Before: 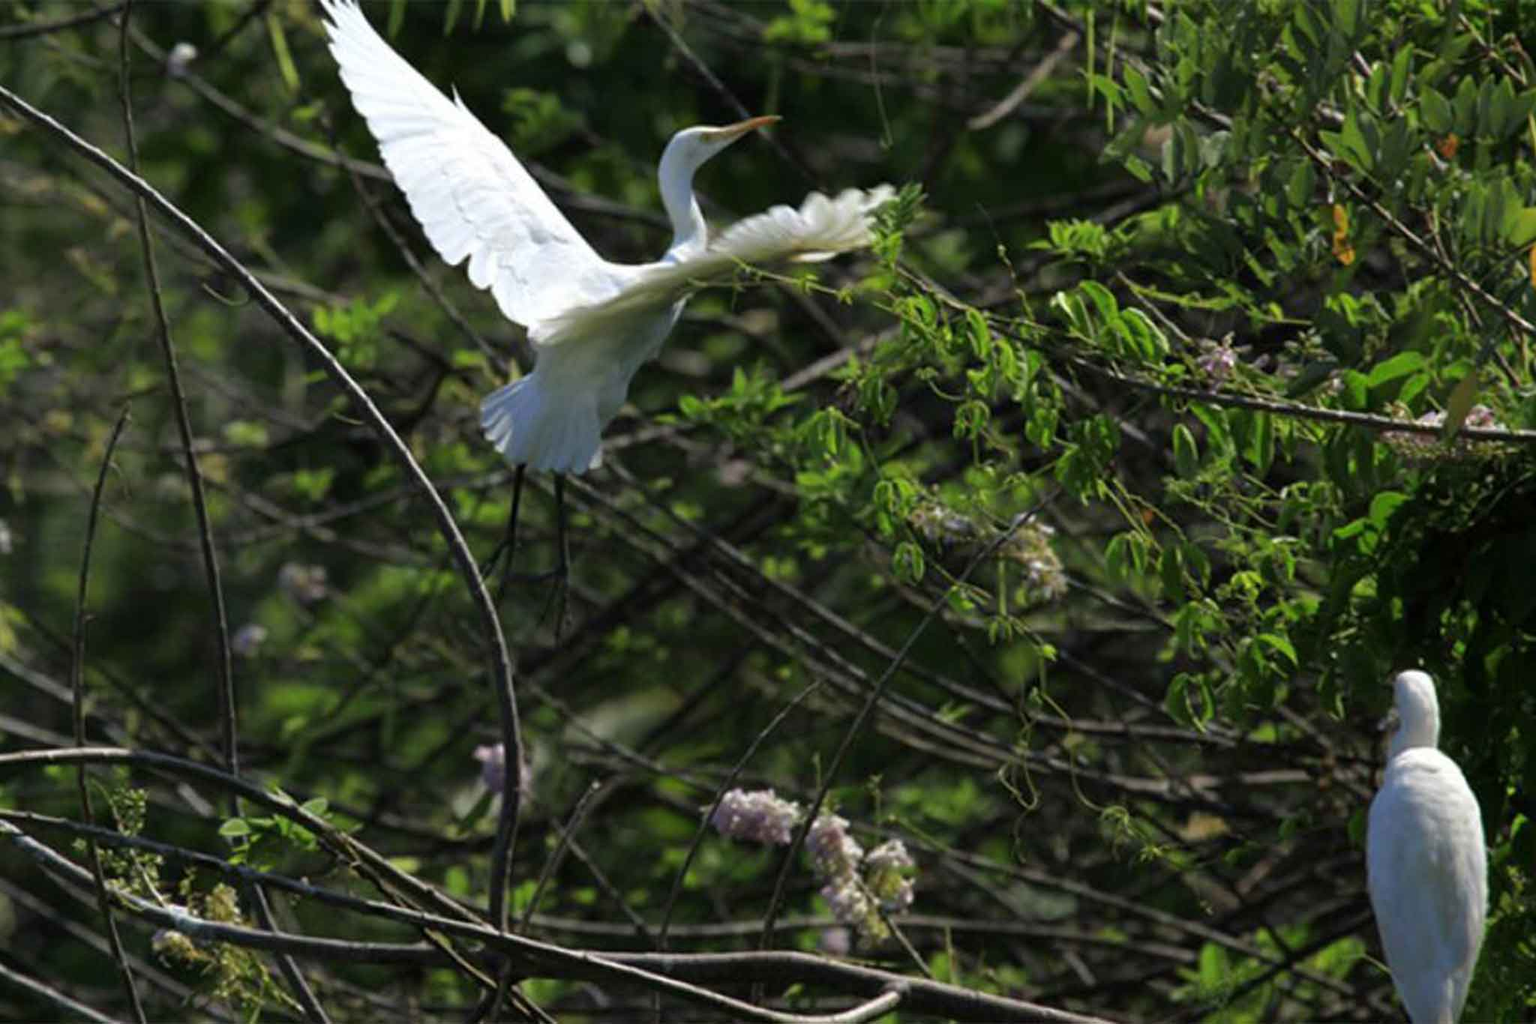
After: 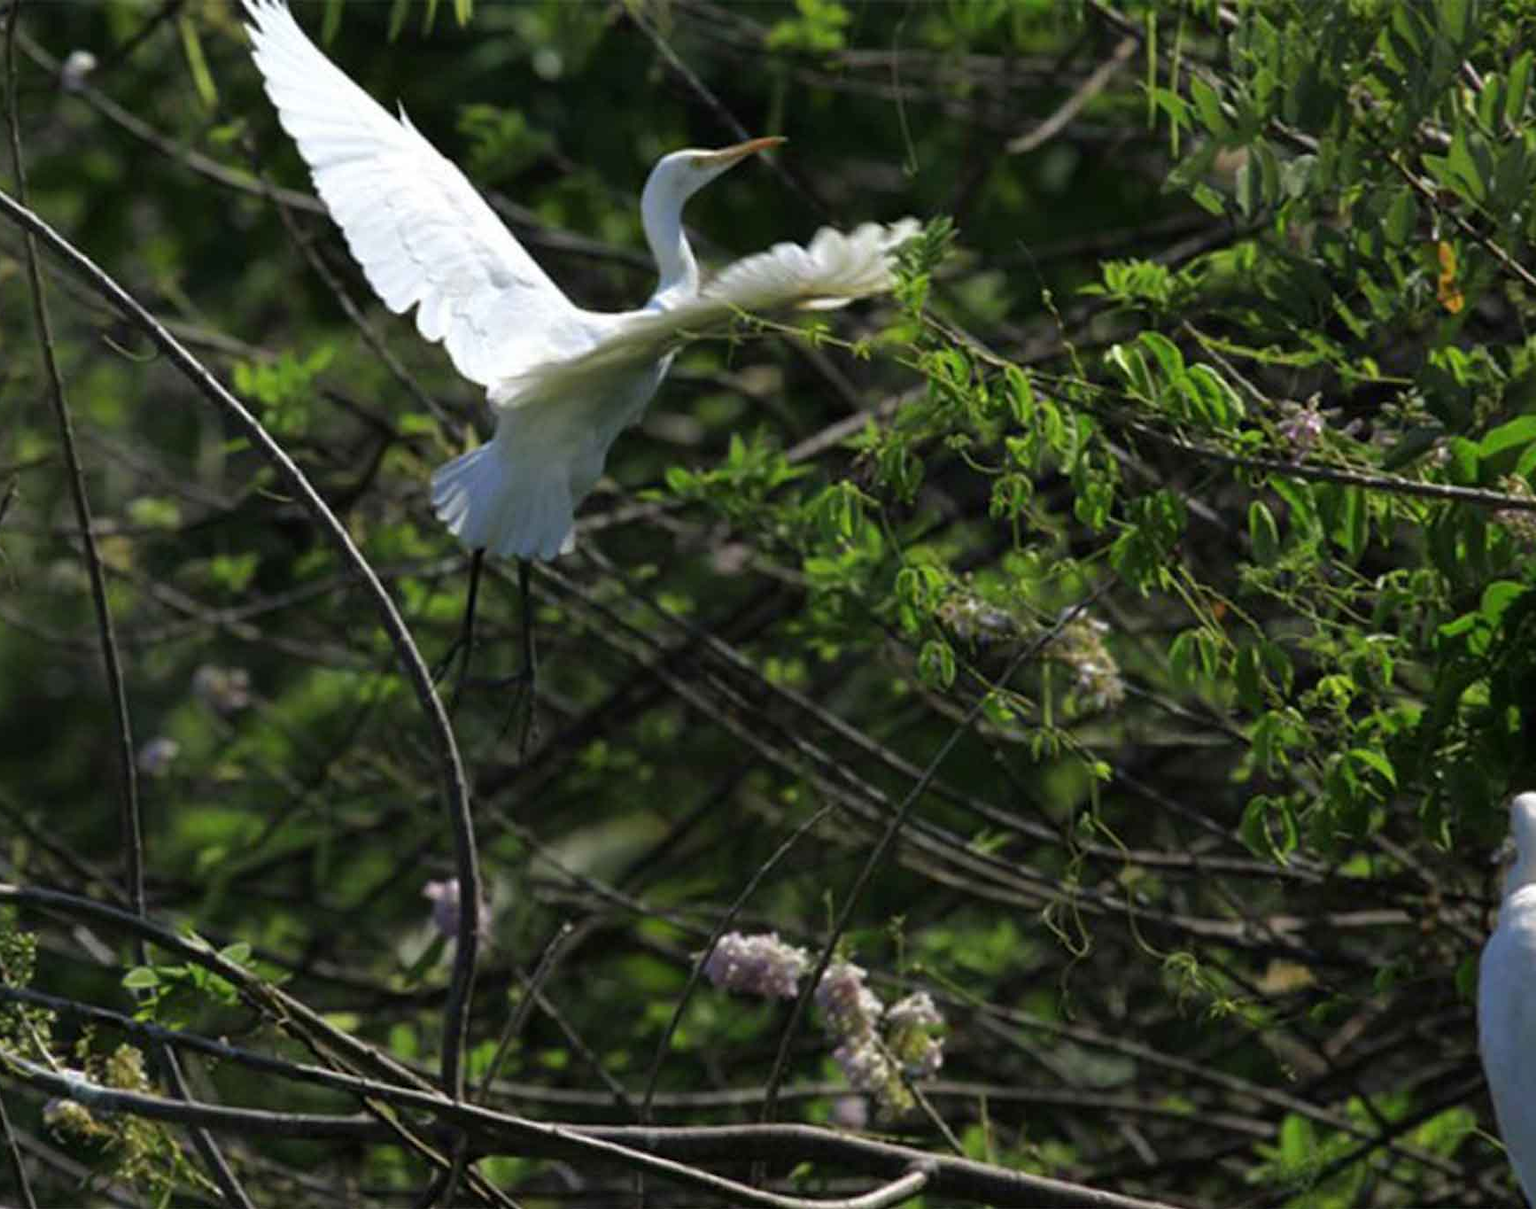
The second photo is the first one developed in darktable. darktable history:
crop: left 7.52%, right 7.789%
